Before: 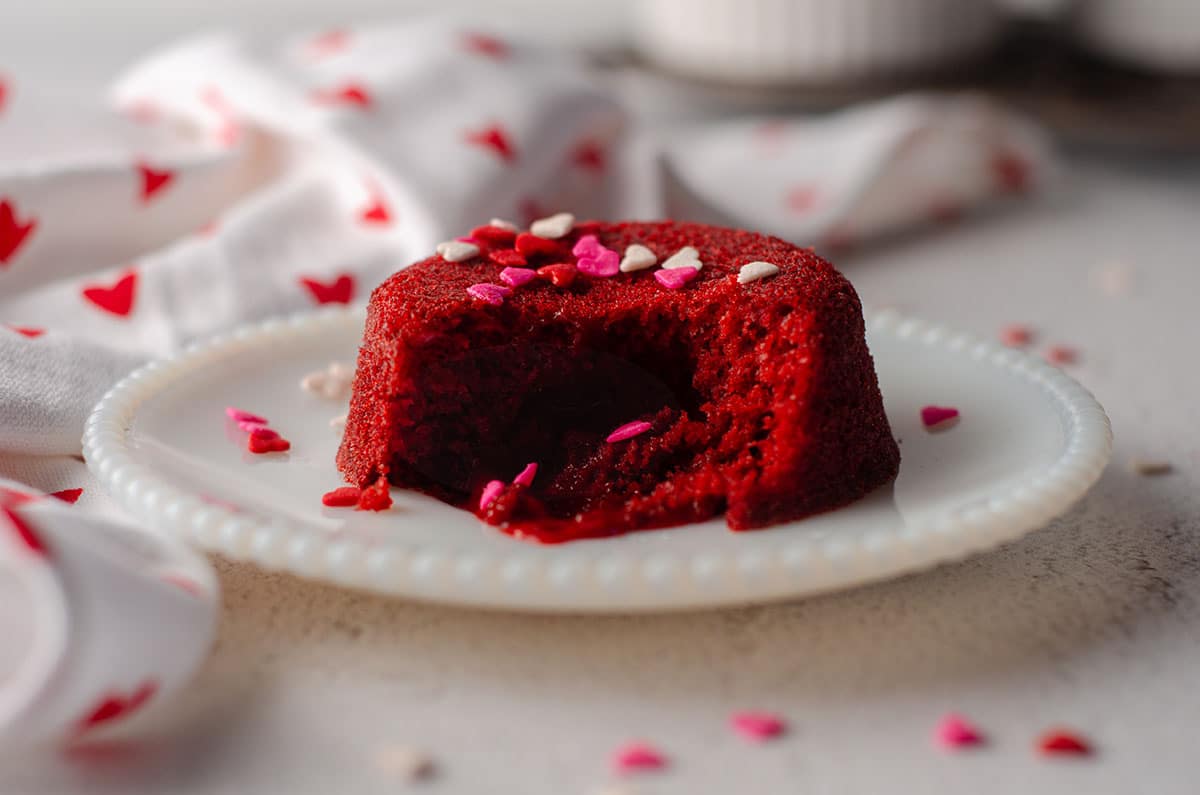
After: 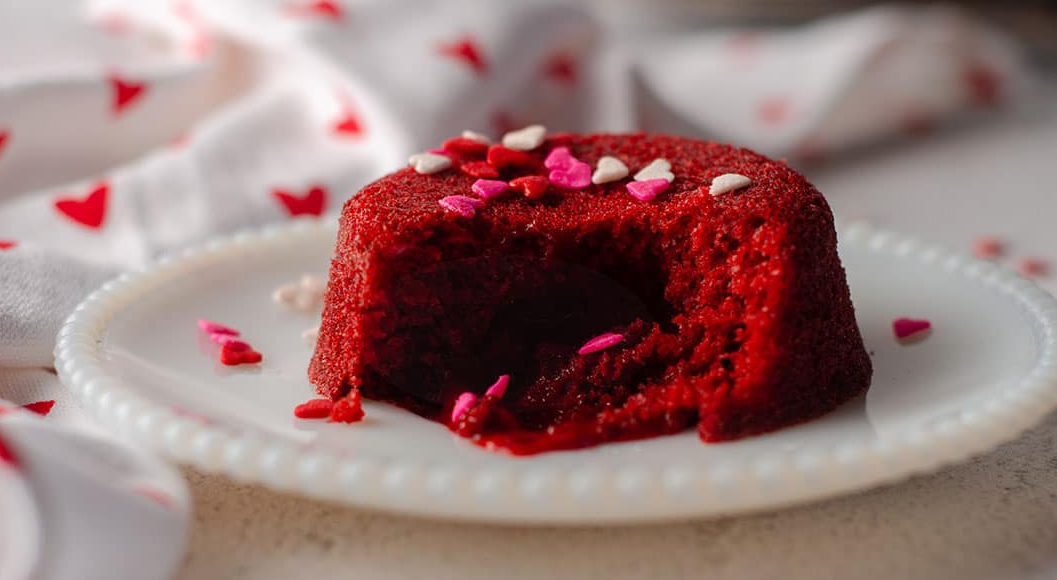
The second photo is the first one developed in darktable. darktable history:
crop and rotate: left 2.41%, top 11.169%, right 9.49%, bottom 15.865%
